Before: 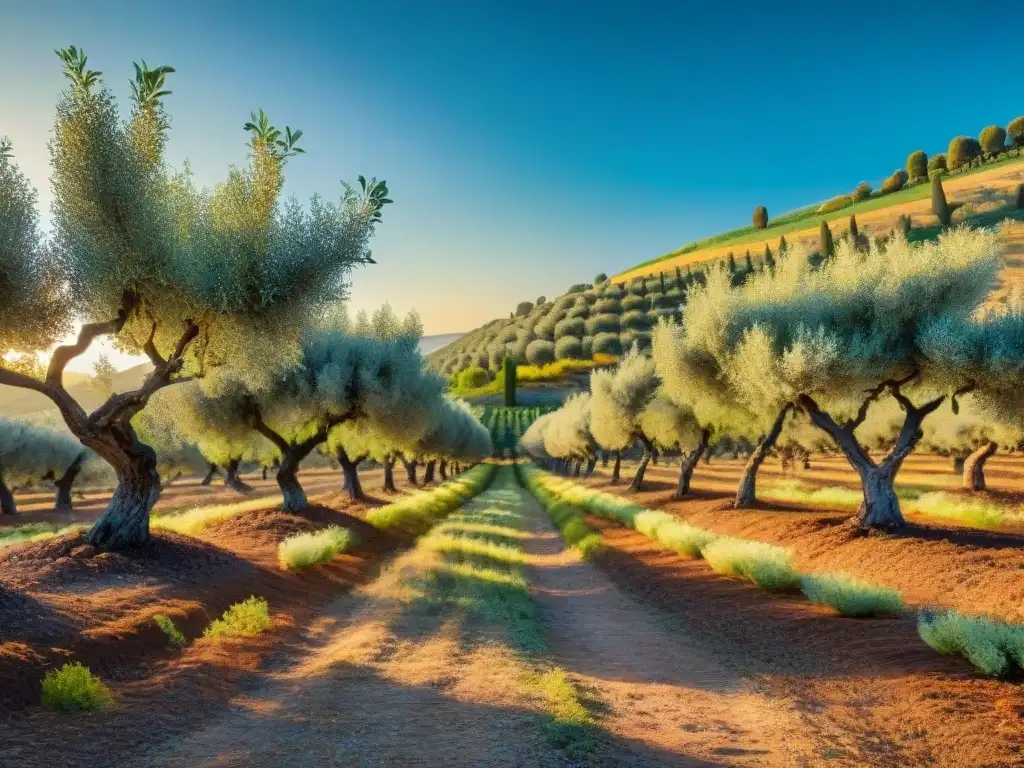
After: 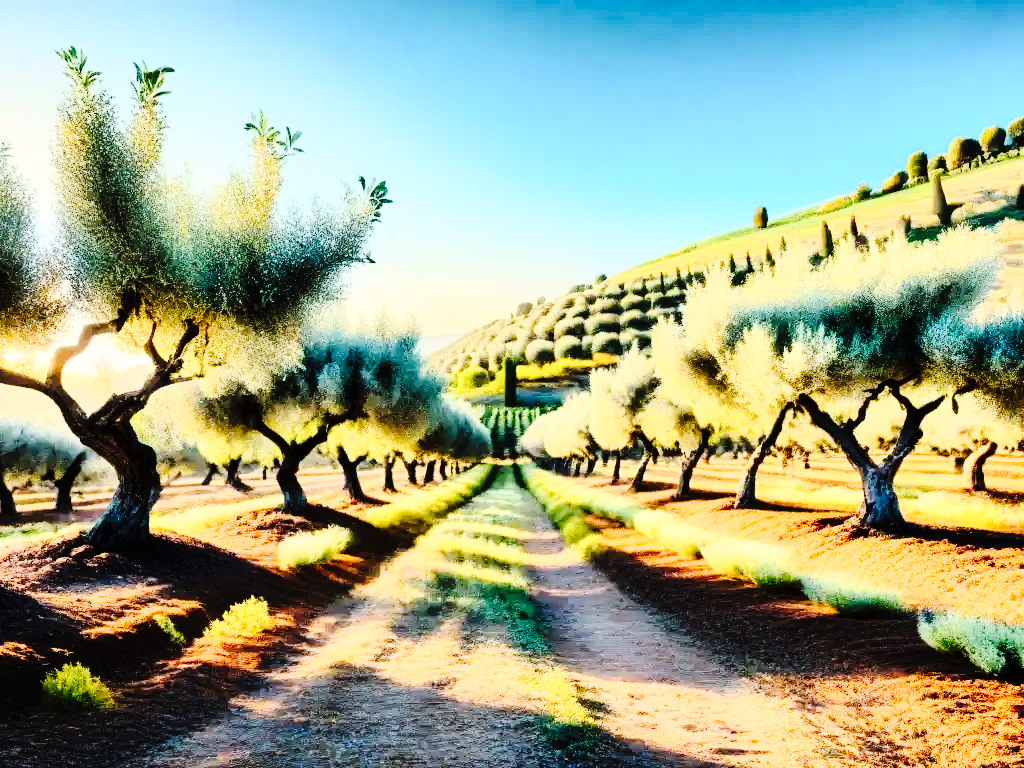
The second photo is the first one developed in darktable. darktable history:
tone curve: curves: ch0 [(0, 0) (0.003, 0.003) (0.011, 0.009) (0.025, 0.018) (0.044, 0.027) (0.069, 0.034) (0.1, 0.043) (0.136, 0.056) (0.177, 0.084) (0.224, 0.138) (0.277, 0.203) (0.335, 0.329) (0.399, 0.451) (0.468, 0.572) (0.543, 0.671) (0.623, 0.754) (0.709, 0.821) (0.801, 0.88) (0.898, 0.938) (1, 1)], preserve colors none
rgb curve: curves: ch0 [(0, 0) (0.21, 0.15) (0.24, 0.21) (0.5, 0.75) (0.75, 0.96) (0.89, 0.99) (1, 1)]; ch1 [(0, 0.02) (0.21, 0.13) (0.25, 0.2) (0.5, 0.67) (0.75, 0.9) (0.89, 0.97) (1, 1)]; ch2 [(0, 0.02) (0.21, 0.13) (0.25, 0.2) (0.5, 0.67) (0.75, 0.9) (0.89, 0.97) (1, 1)], compensate middle gray true
